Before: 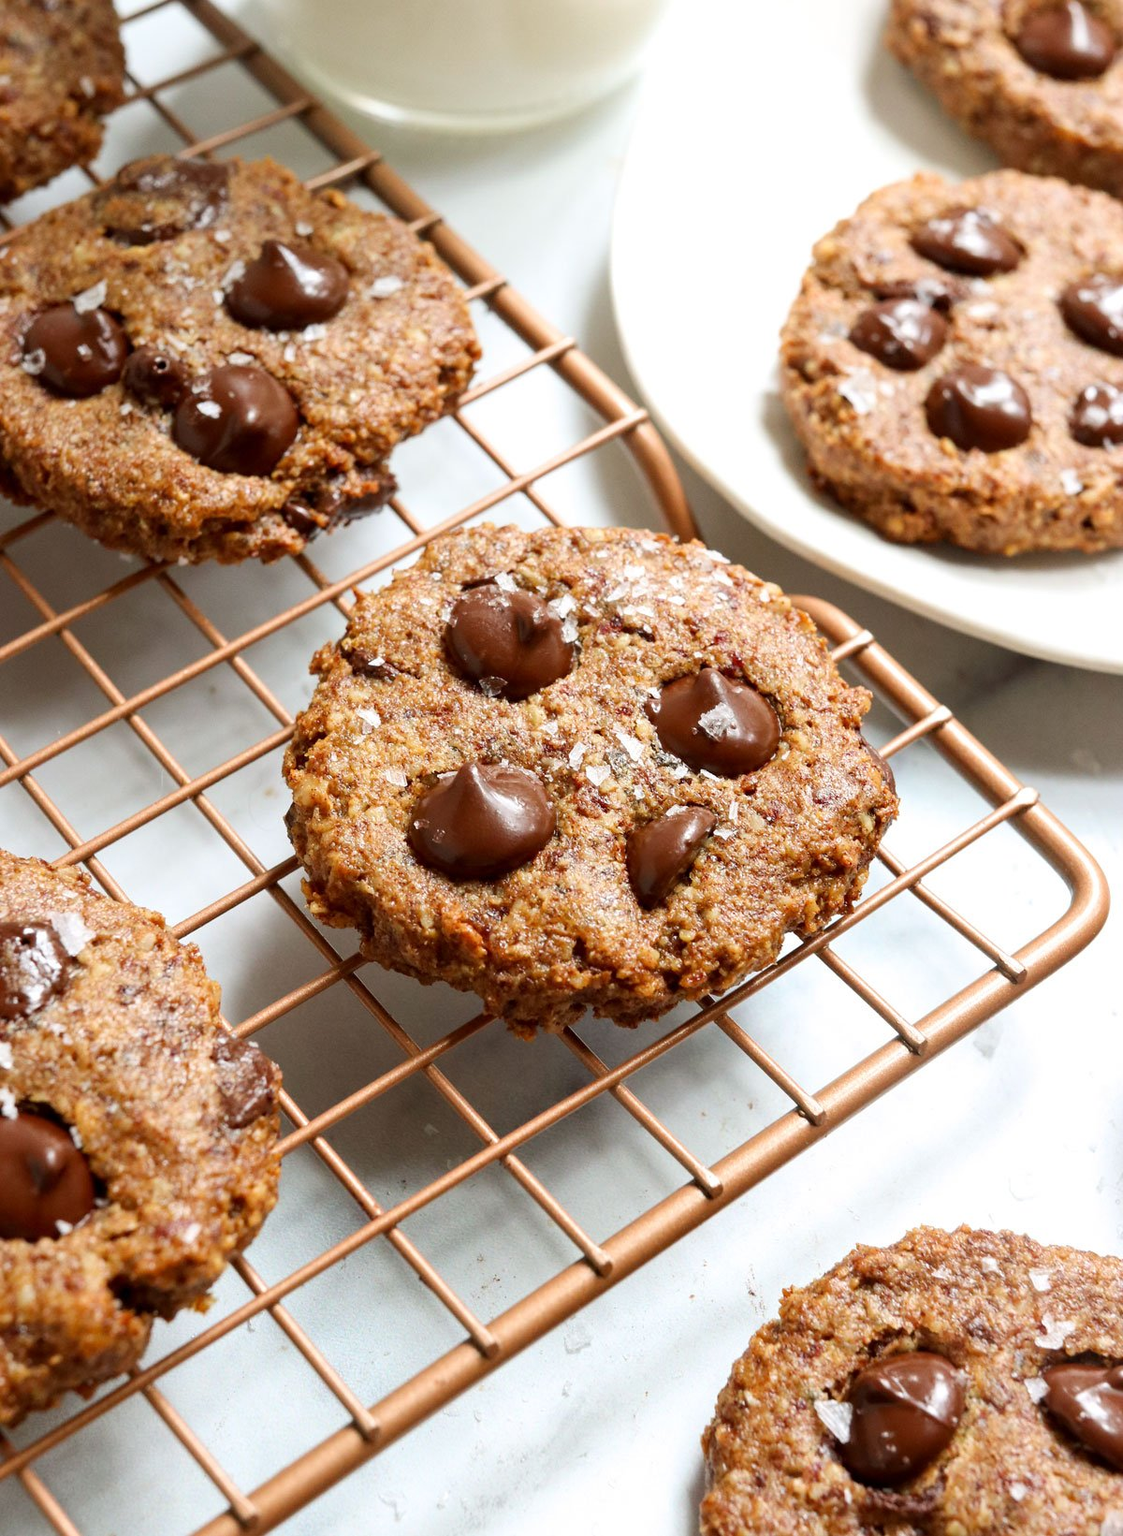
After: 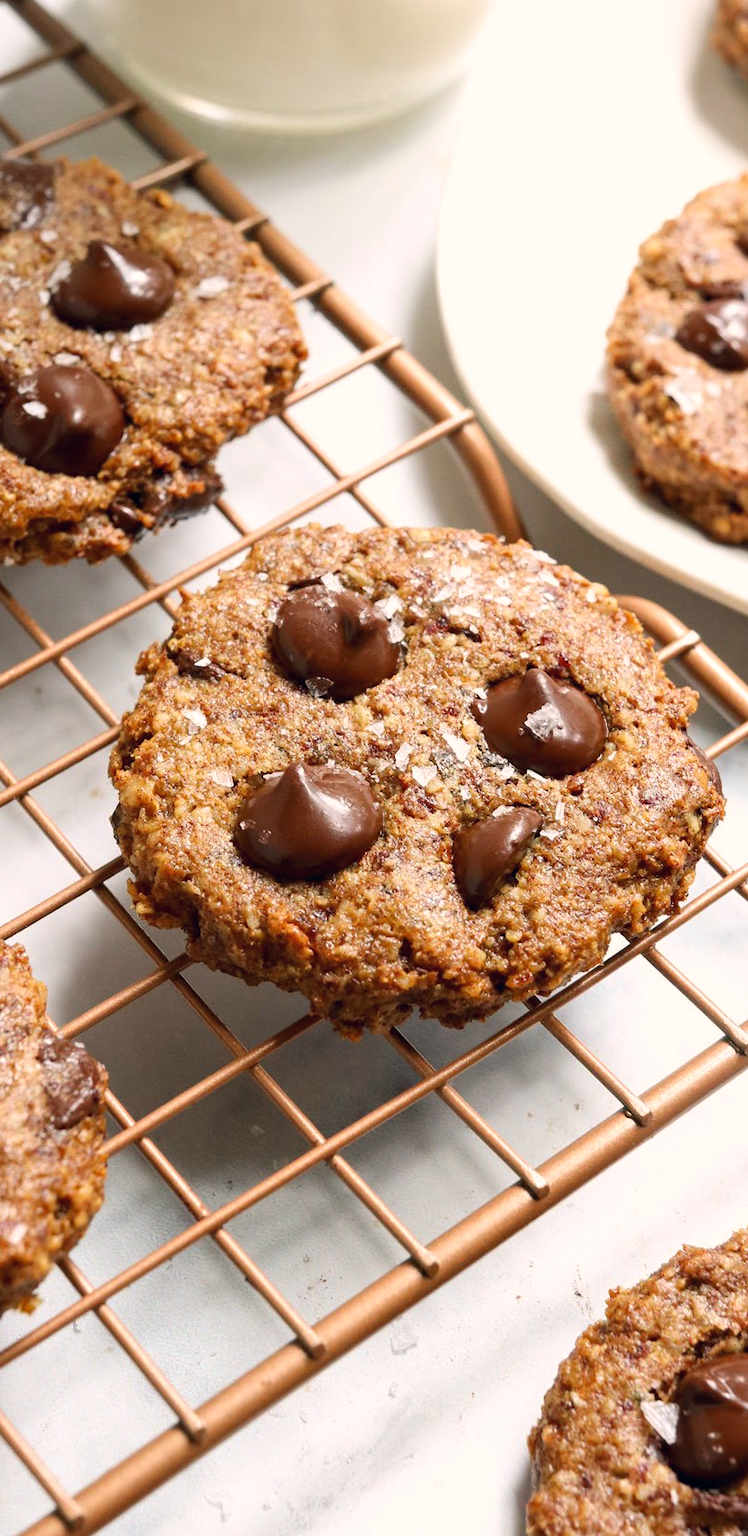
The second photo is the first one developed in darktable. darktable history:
crop and rotate: left 15.546%, right 17.787%
tone equalizer: on, module defaults
color correction: highlights a* 5.38, highlights b* 5.3, shadows a* -4.26, shadows b* -5.11
